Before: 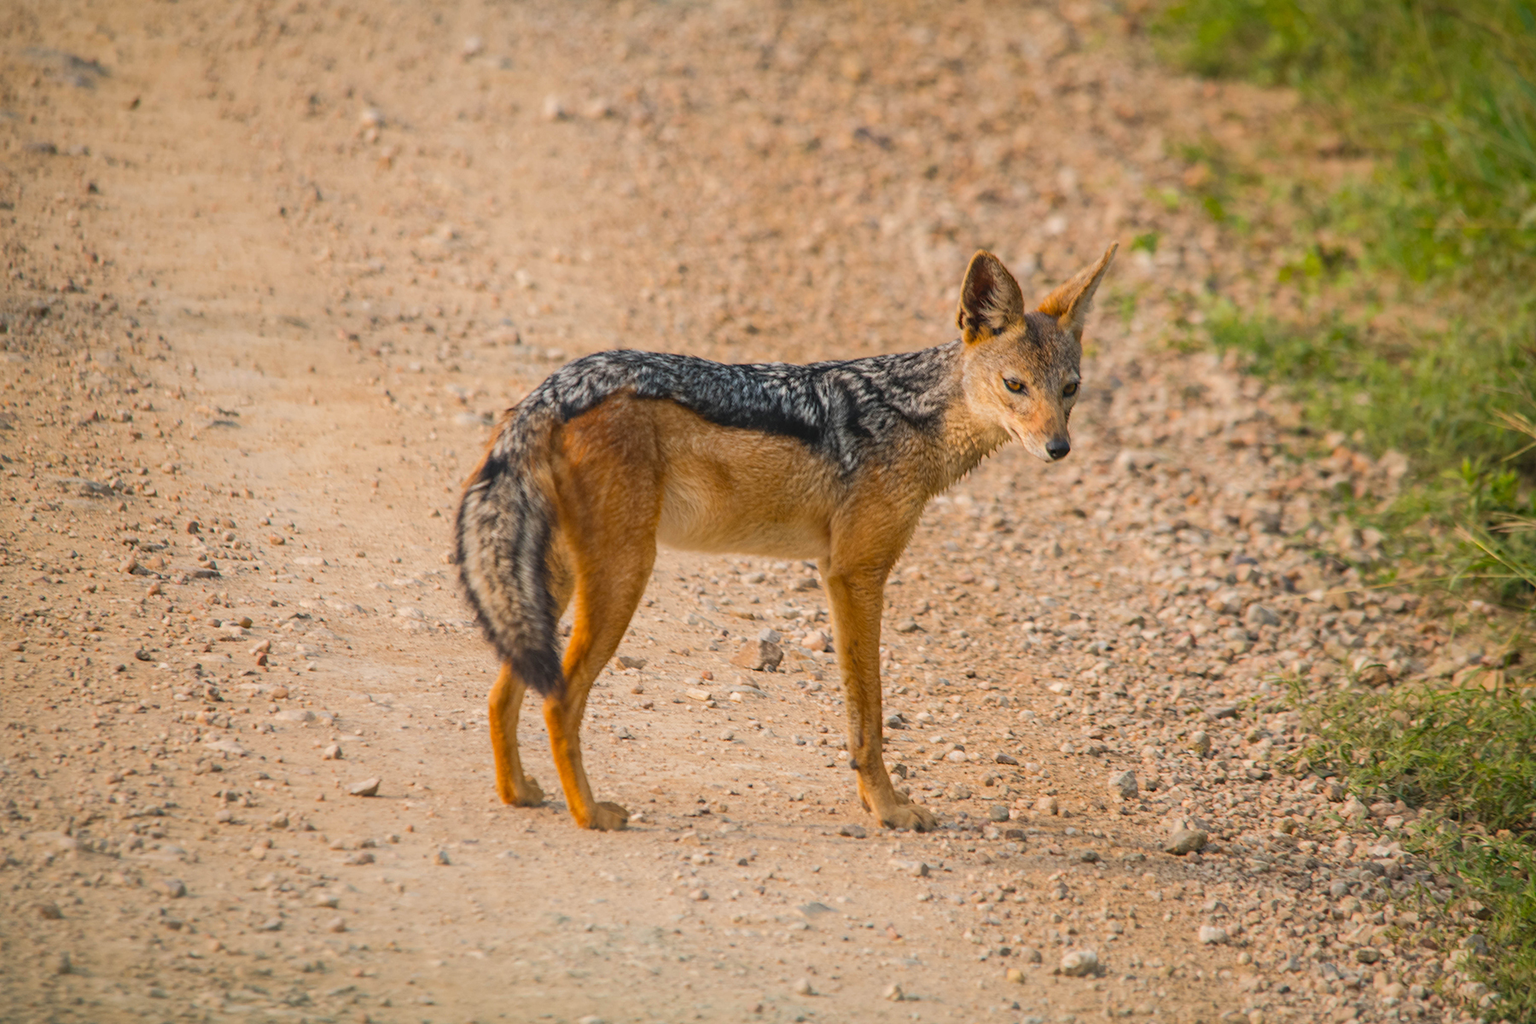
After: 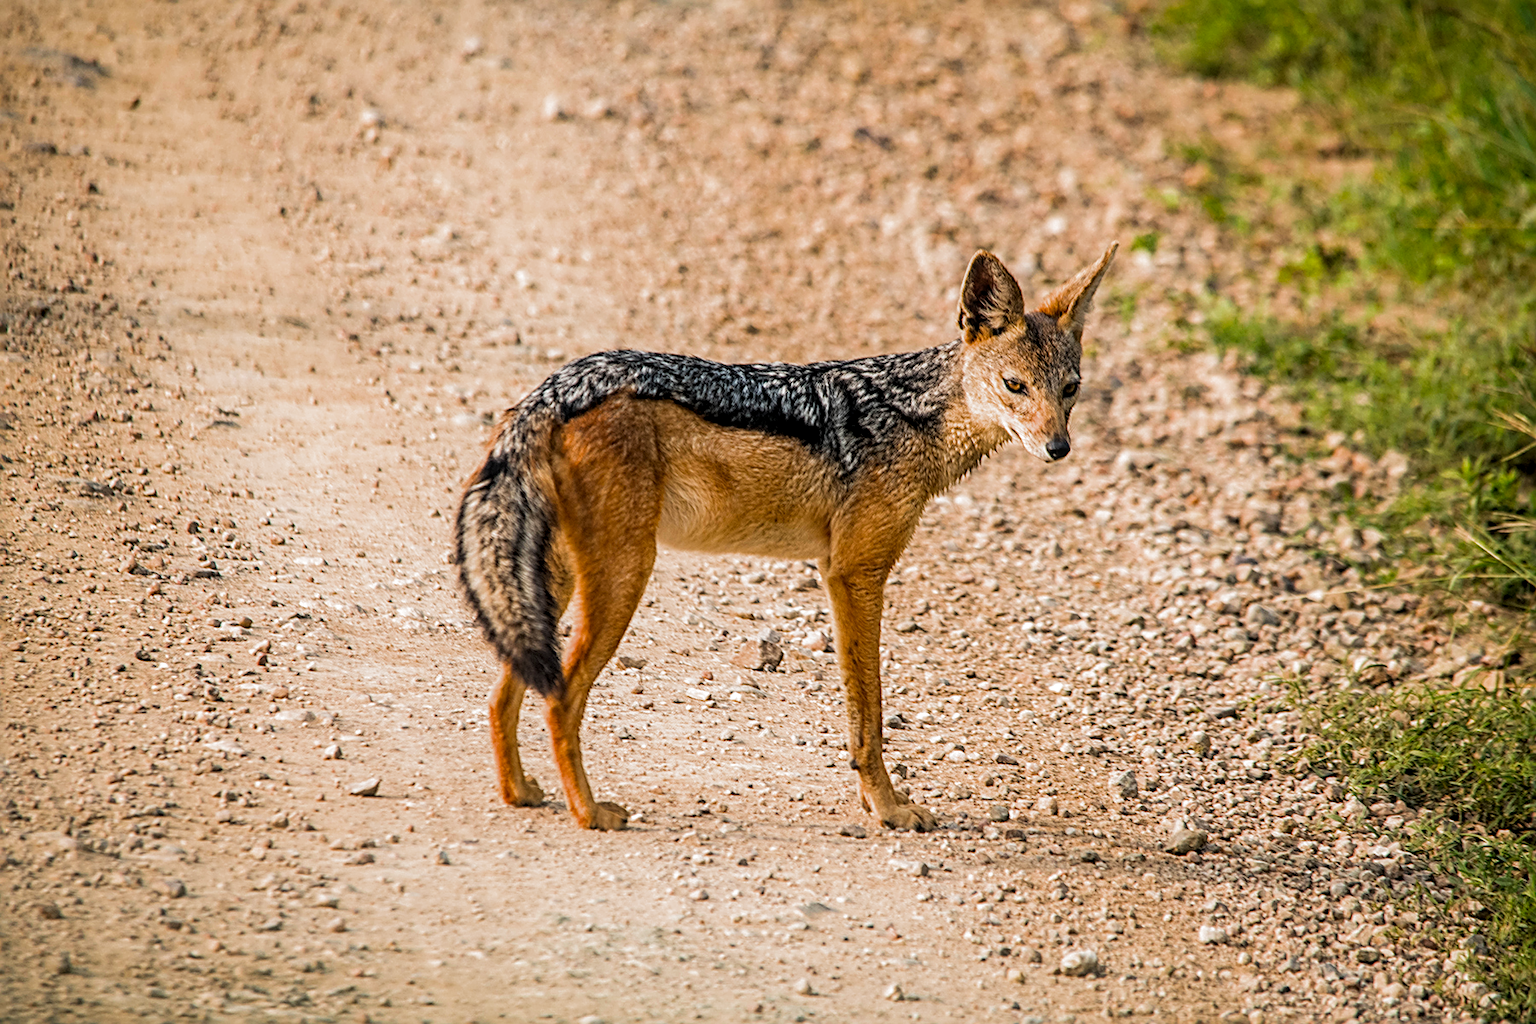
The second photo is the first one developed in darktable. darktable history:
color correction: highlights b* -0.055, saturation 1.14
local contrast: on, module defaults
shadows and highlights: radius 334.79, shadows 64.69, highlights 4.71, compress 87.83%, soften with gaussian
sharpen: radius 2.65, amount 0.671
filmic rgb: black relative exposure -8.28 EV, white relative exposure 2.2 EV, target white luminance 99.859%, hardness 7.06, latitude 75.51%, contrast 1.321, highlights saturation mix -1.52%, shadows ↔ highlights balance 29.63%, add noise in highlights 0.001, color science v3 (2019), use custom middle-gray values true, contrast in highlights soft
